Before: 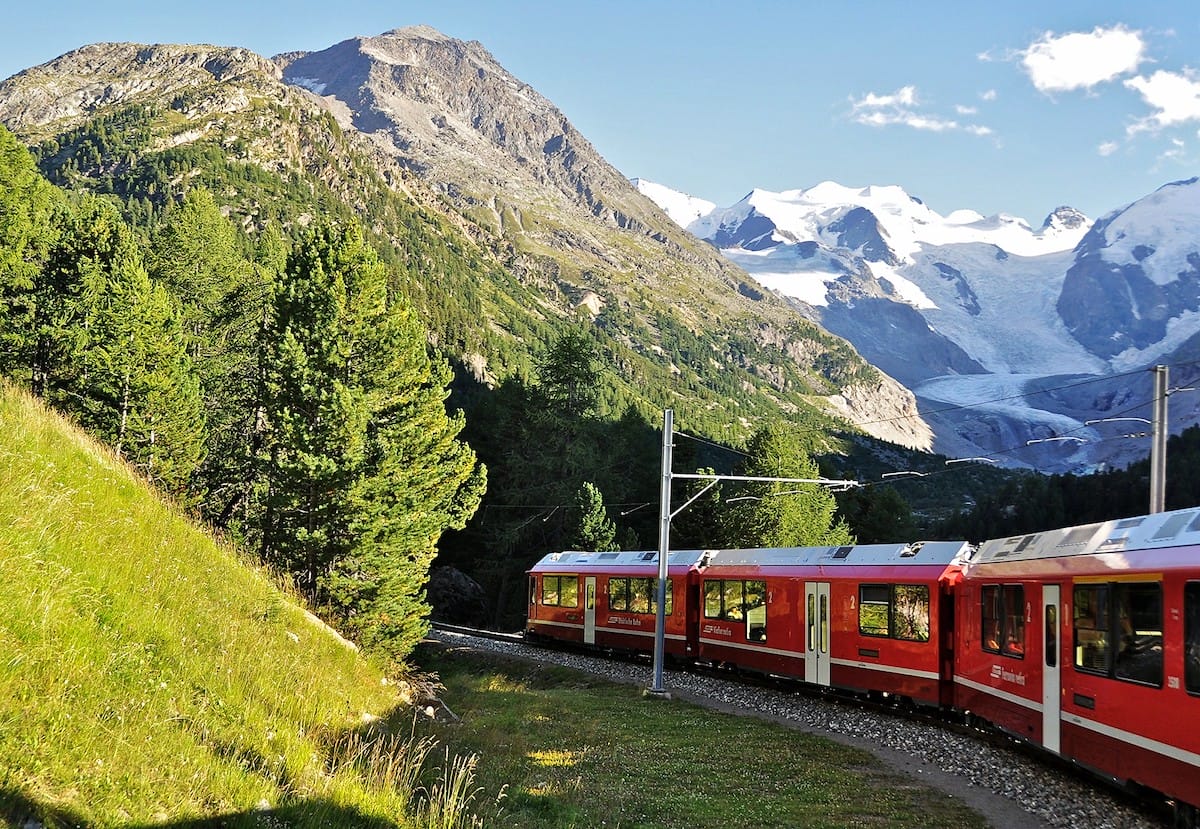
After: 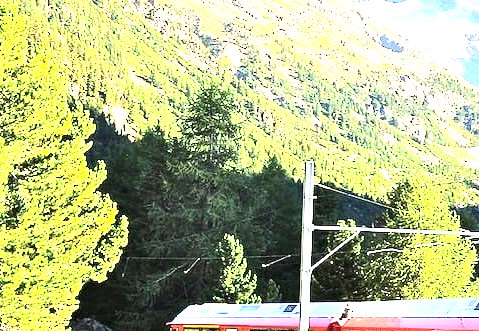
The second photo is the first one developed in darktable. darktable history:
exposure: black level correction 0, exposure 2.088 EV, compensate exposure bias true, compensate highlight preservation false
contrast brightness saturation: contrast 0.24, brightness 0.09
crop: left 30%, top 30%, right 30%, bottom 30%
